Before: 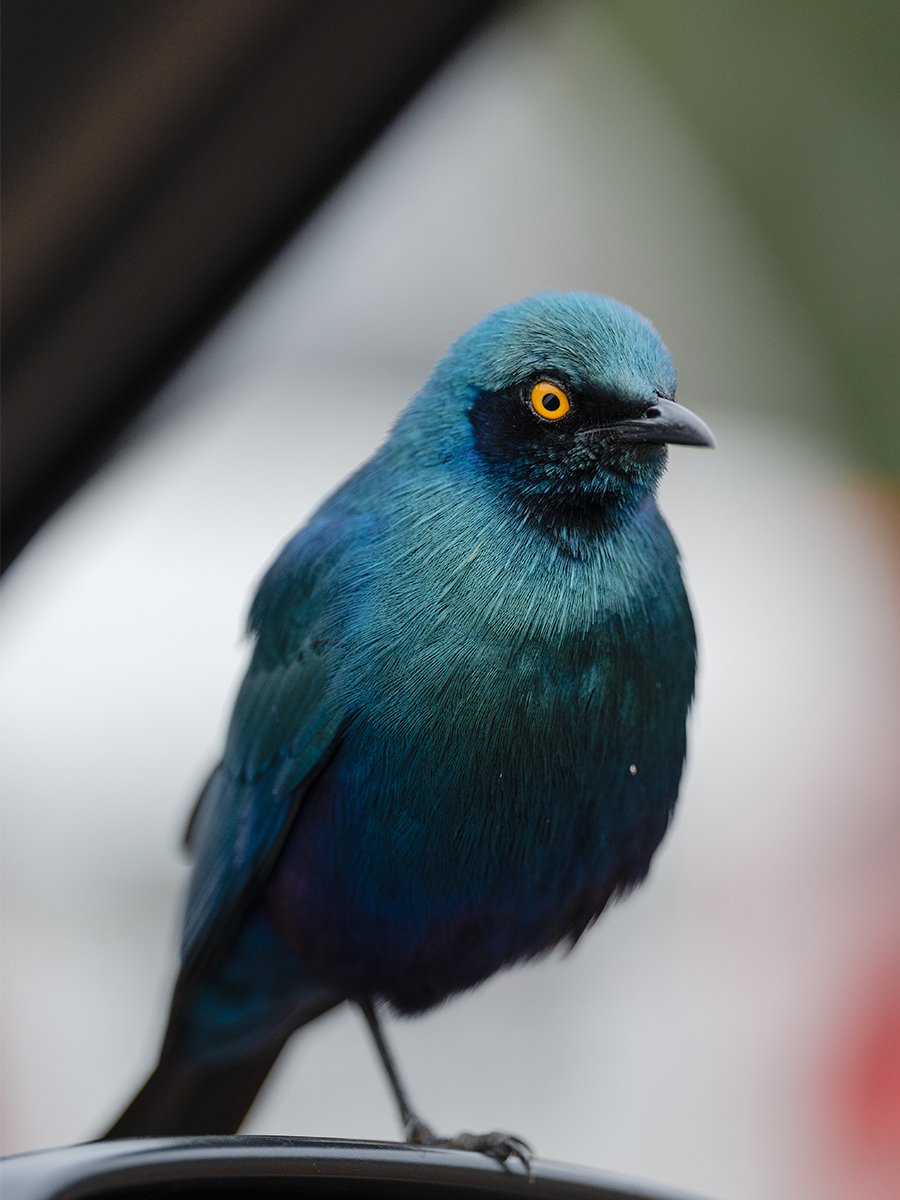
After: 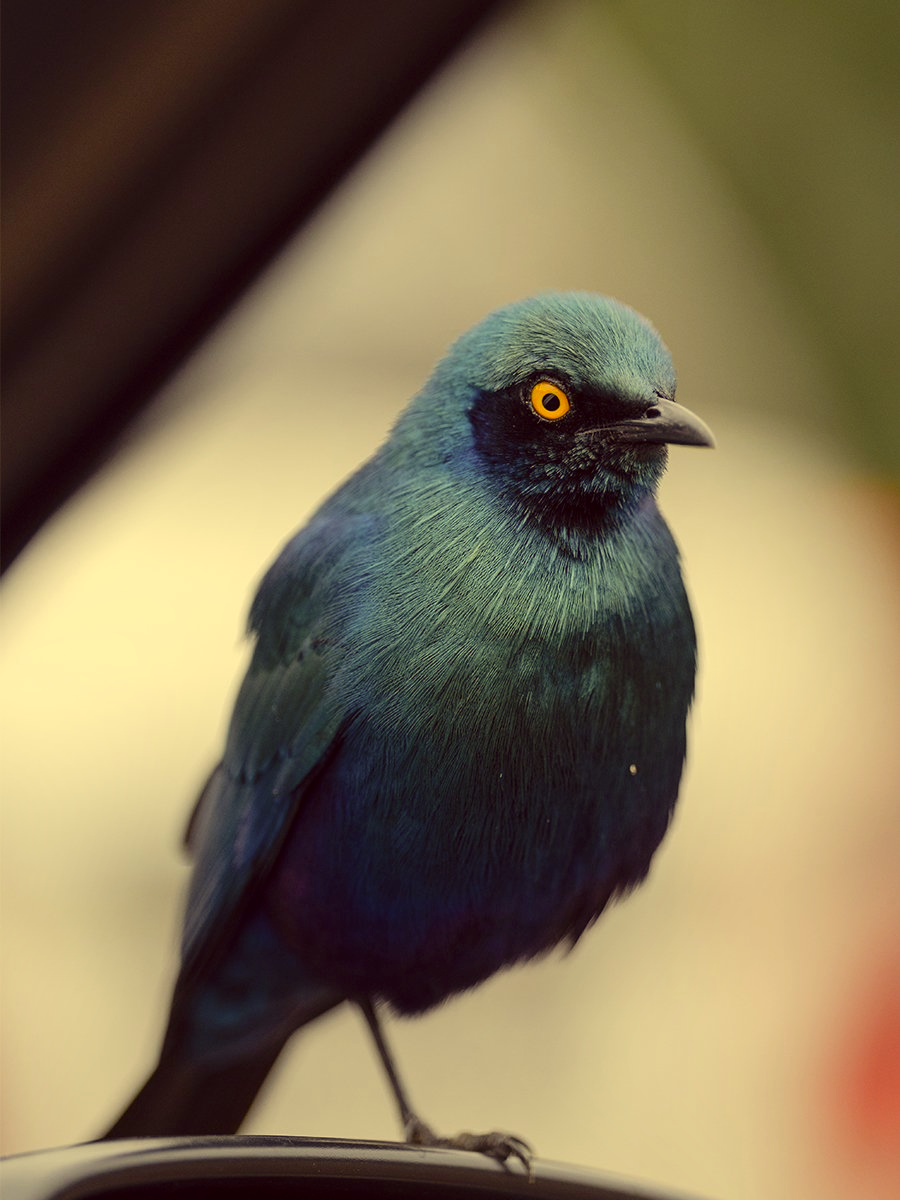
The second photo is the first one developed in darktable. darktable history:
color correction: highlights a* -0.482, highlights b* 40, shadows a* 9.8, shadows b* -0.161
shadows and highlights: shadows -23.08, highlights 46.15, soften with gaussian
